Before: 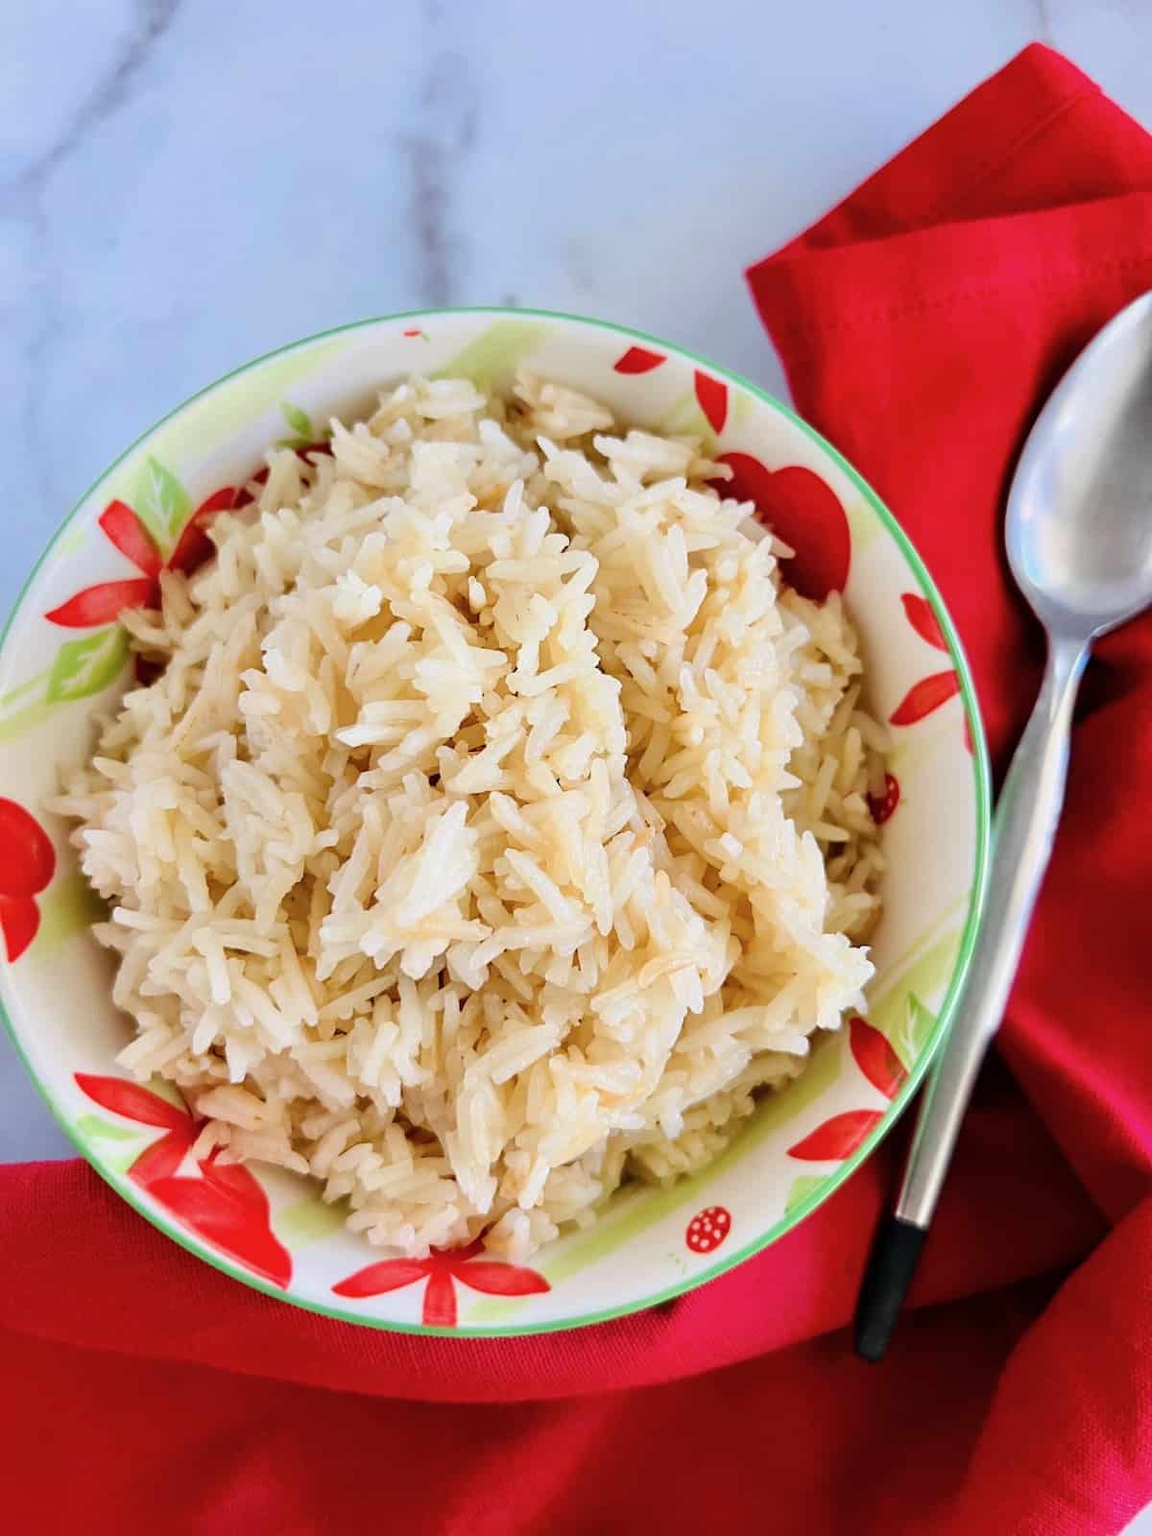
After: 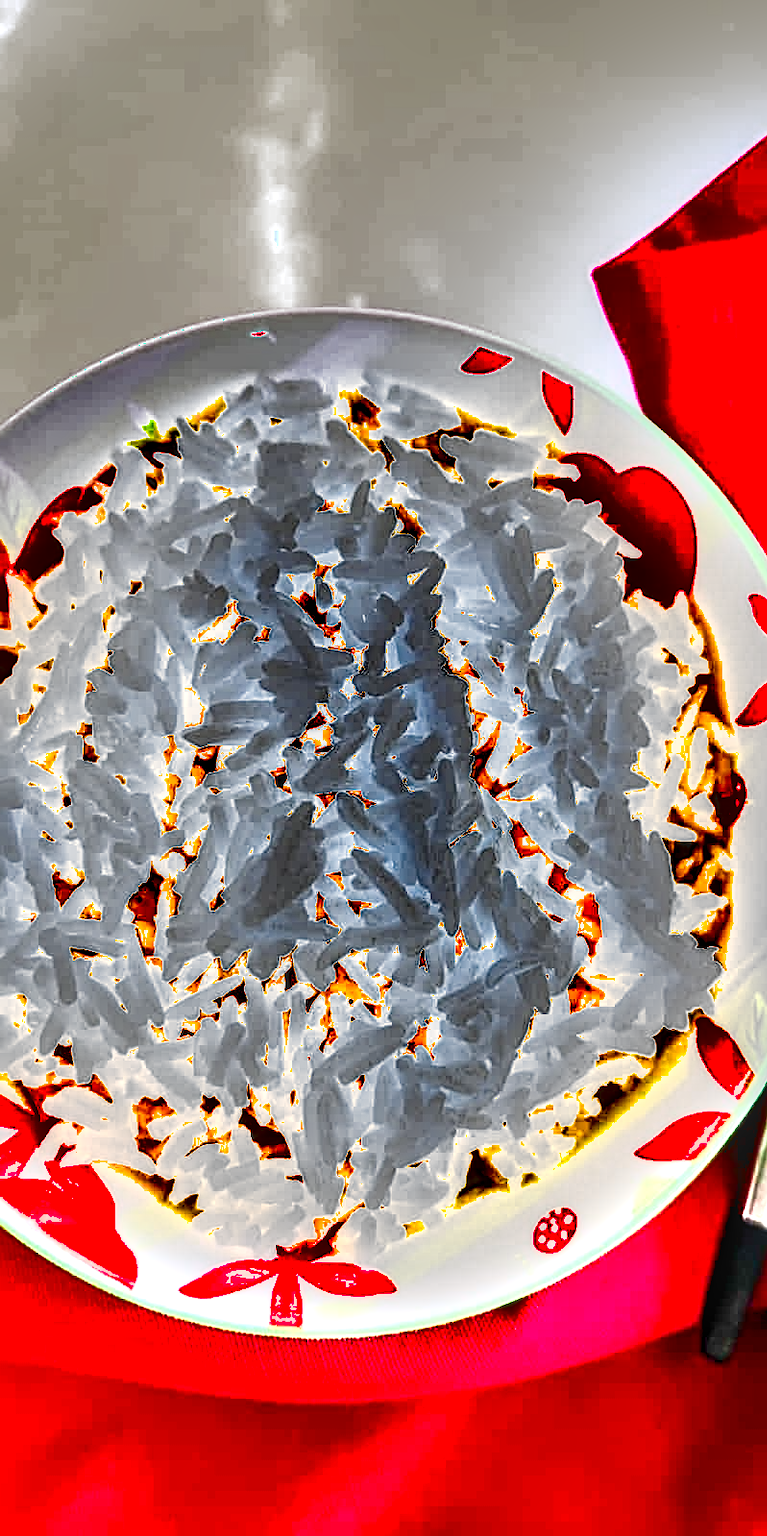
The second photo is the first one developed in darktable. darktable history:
crop and rotate: left 13.354%, right 20.051%
shadows and highlights: soften with gaussian
levels: white 99.97%, levels [0.018, 0.493, 1]
contrast brightness saturation: contrast 0.102, brightness -0.272, saturation 0.141
exposure: exposure 2 EV, compensate exposure bias true, compensate highlight preservation false
local contrast: on, module defaults
sharpen: radius 3.989
